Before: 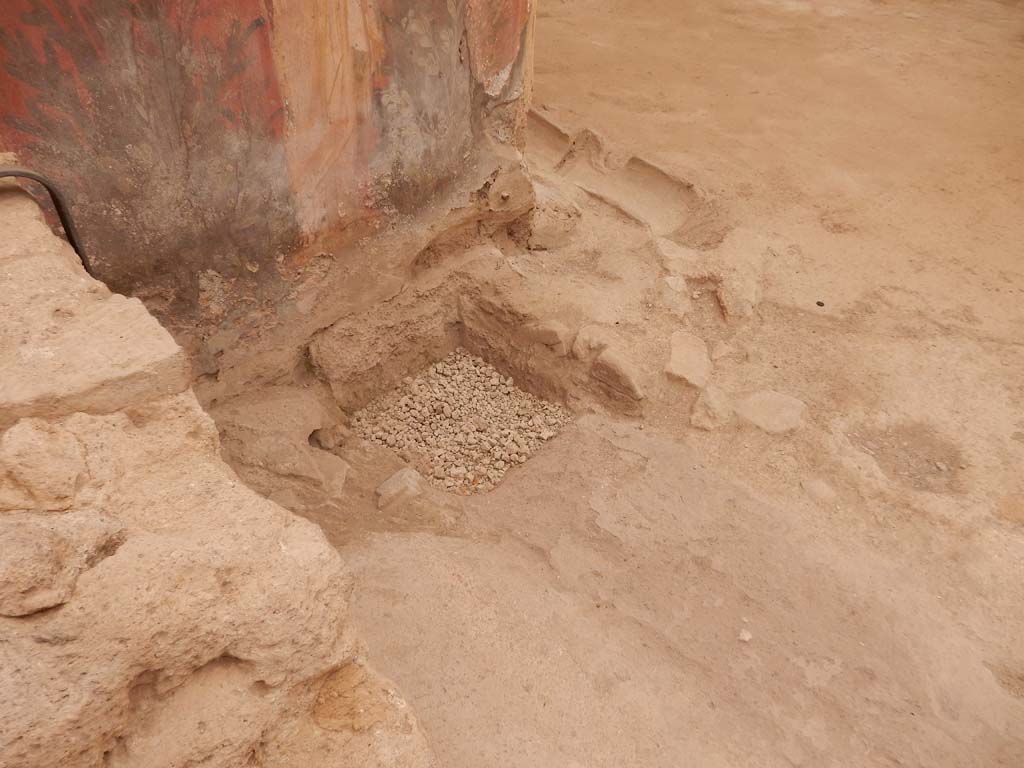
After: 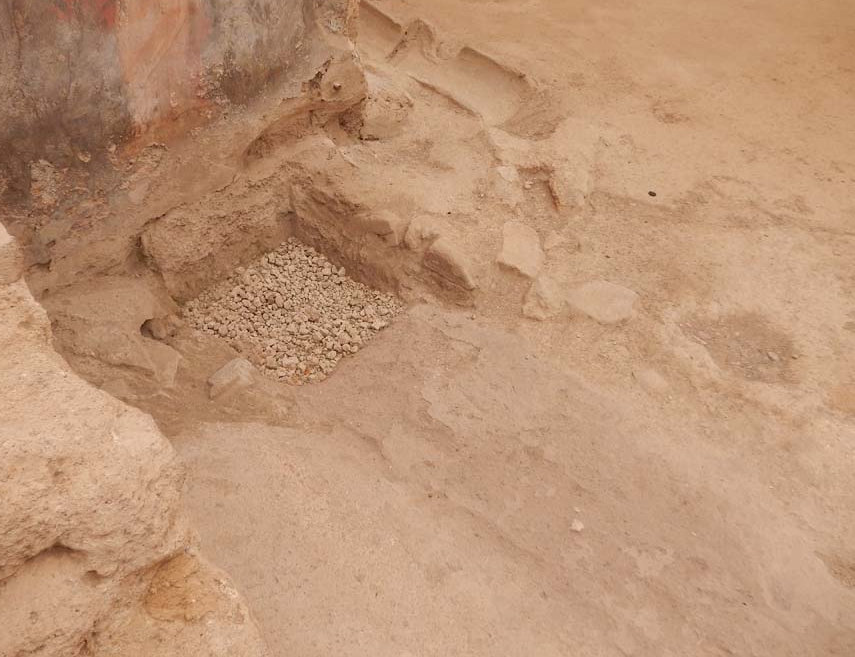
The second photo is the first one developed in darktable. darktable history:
crop: left 16.408%, top 14.445%
